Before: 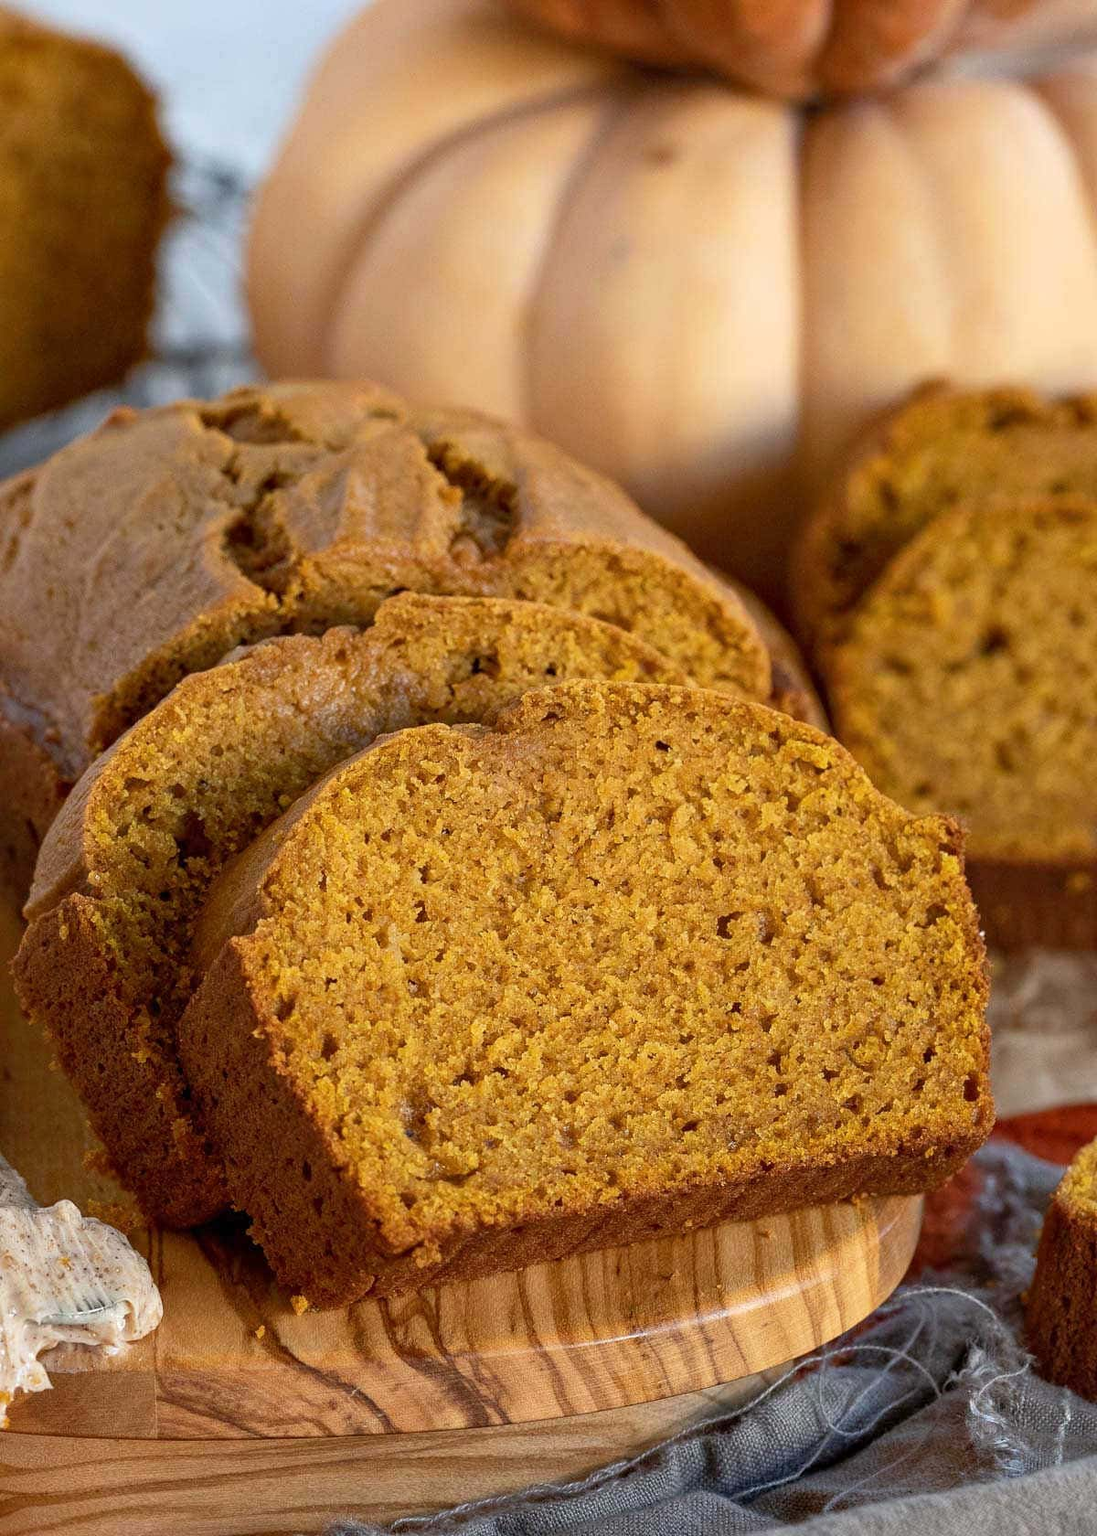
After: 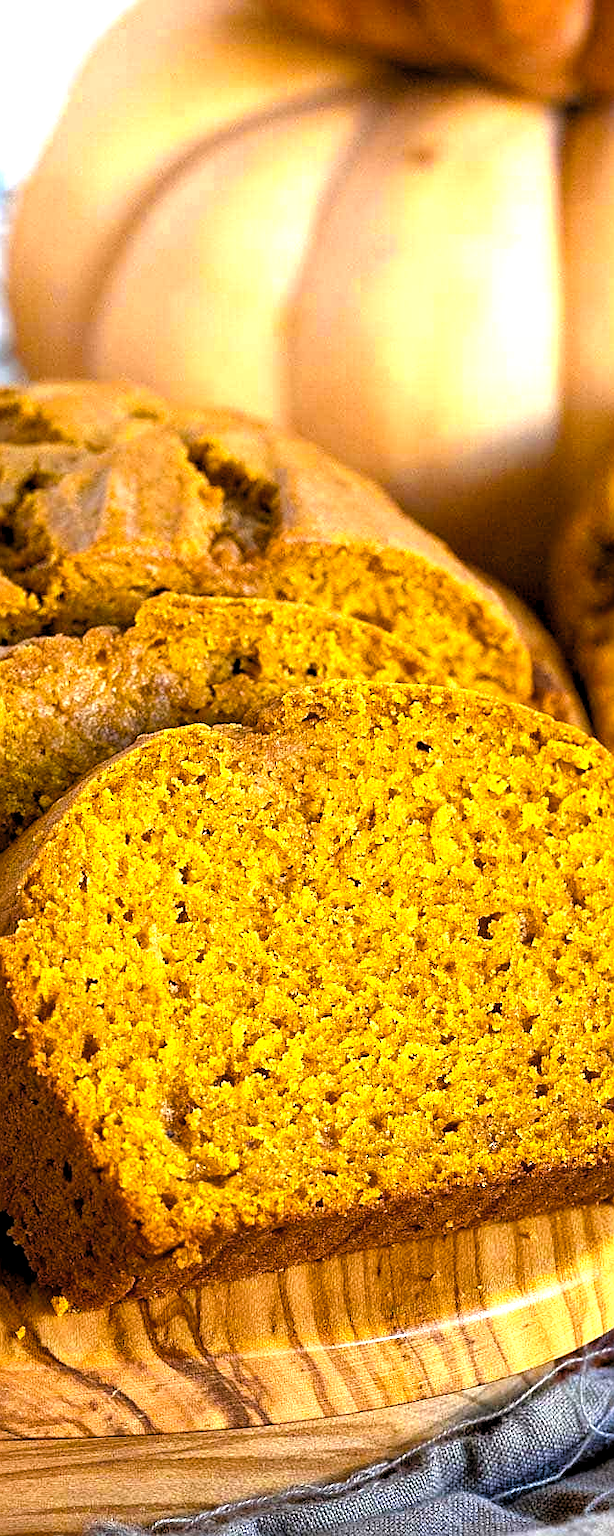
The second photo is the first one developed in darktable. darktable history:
tone curve: curves: ch1 [(0, 0) (0.214, 0.291) (0.372, 0.44) (0.463, 0.476) (0.498, 0.502) (0.521, 0.531) (1, 1)]; ch2 [(0, 0) (0.456, 0.447) (0.5, 0.5) (0.547, 0.557) (0.592, 0.57) (0.631, 0.602) (1, 1)], preserve colors none
color zones: curves: ch0 [(0.068, 0.464) (0.25, 0.5) (0.48, 0.508) (0.75, 0.536) (0.886, 0.476) (0.967, 0.456)]; ch1 [(0.066, 0.456) (0.25, 0.5) (0.616, 0.508) (0.746, 0.56) (0.934, 0.444)], mix 102.05%
levels: levels [0.062, 0.494, 0.925]
sharpen: on, module defaults
exposure: black level correction 0.001, exposure 0.5 EV, compensate highlight preservation false
crop: left 21.865%, right 22.101%, bottom 0.005%
color balance rgb: linear chroma grading › shadows 10.504%, linear chroma grading › highlights 9.822%, linear chroma grading › global chroma 15.428%, linear chroma grading › mid-tones 14.645%, perceptual saturation grading › global saturation 0.665%
tone equalizer: -8 EV -0.404 EV, -7 EV -0.411 EV, -6 EV -0.348 EV, -5 EV -0.196 EV, -3 EV 0.199 EV, -2 EV 0.309 EV, -1 EV 0.369 EV, +0 EV 0.447 EV
